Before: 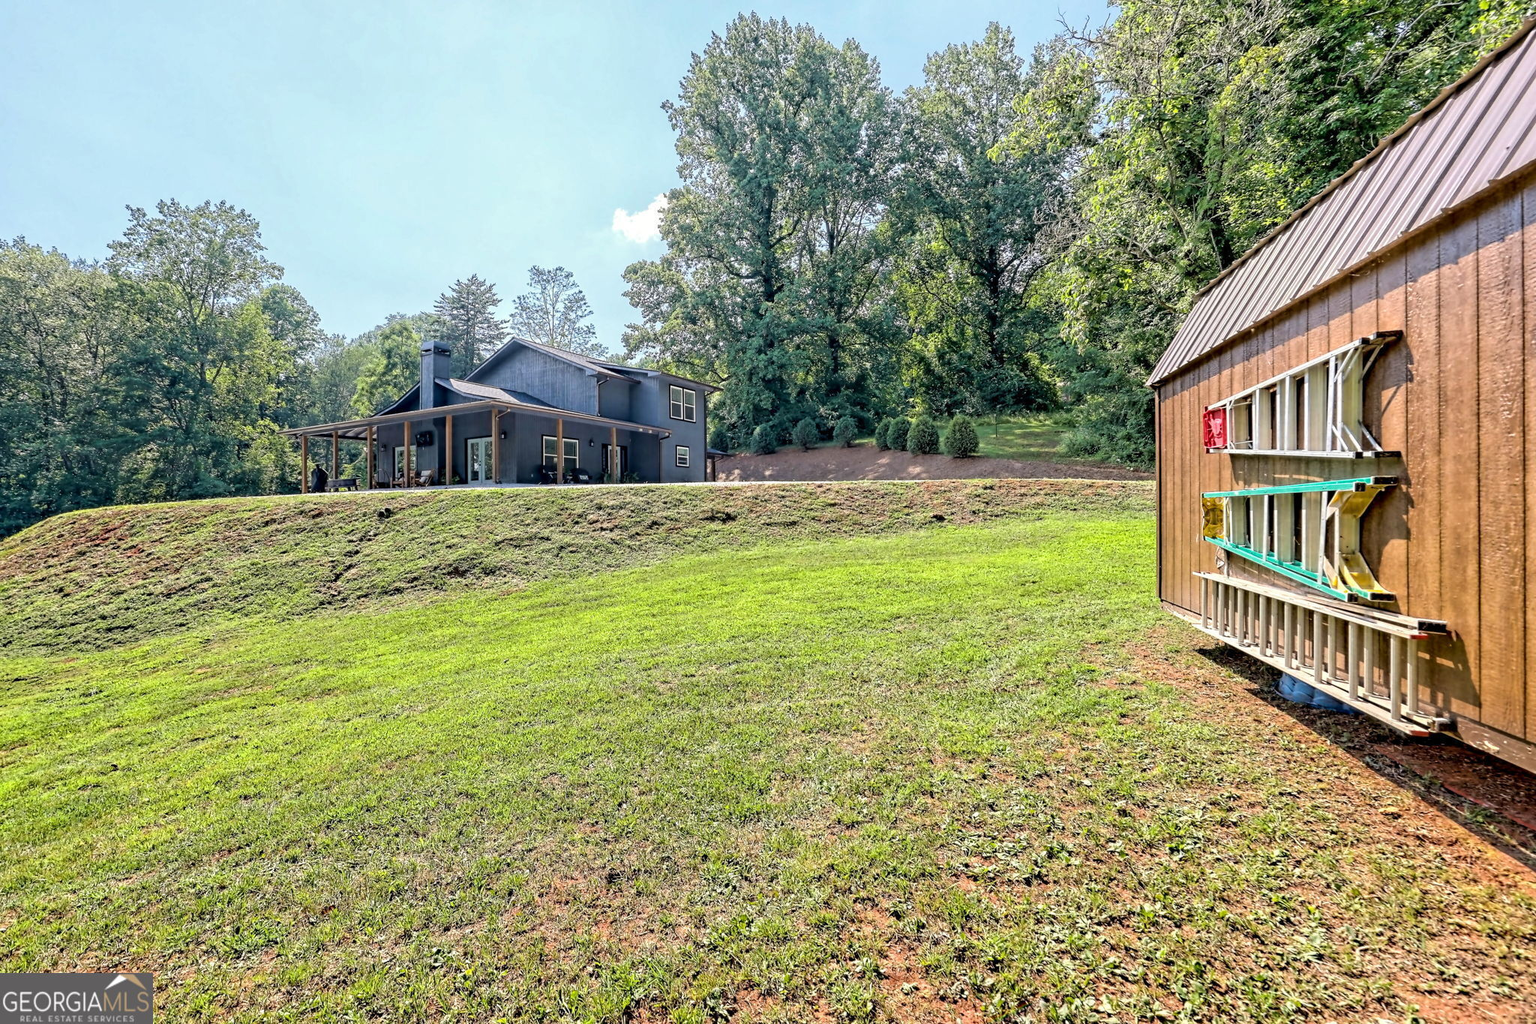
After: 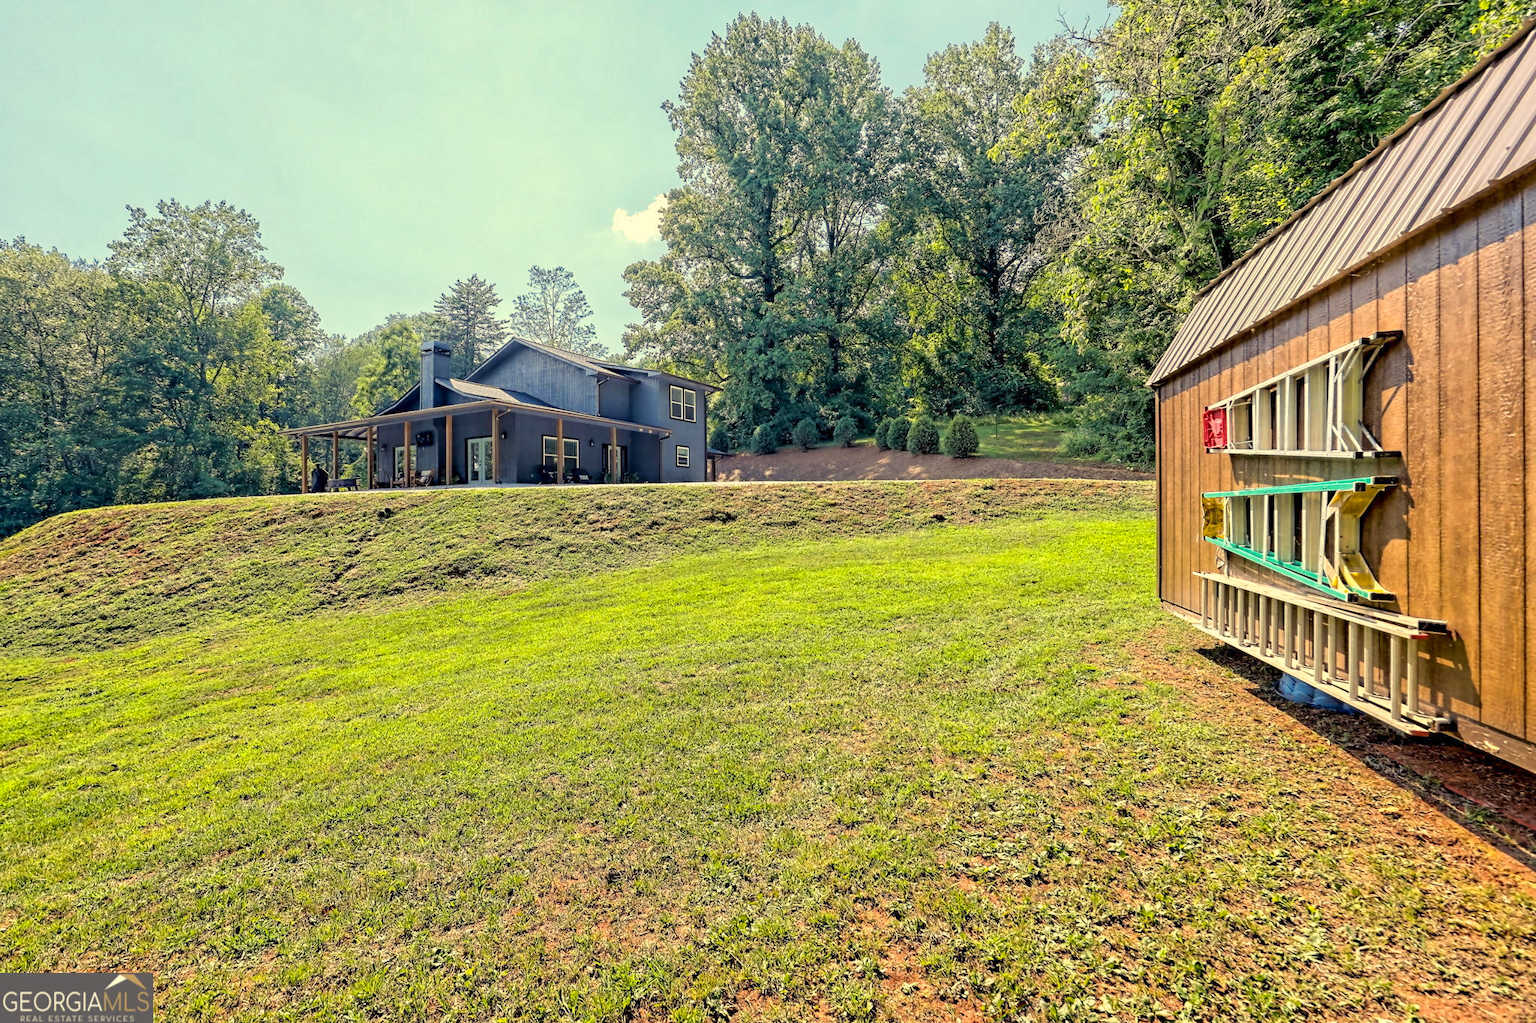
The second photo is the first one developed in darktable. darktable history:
color balance rgb: shadows lift › chroma 2.968%, shadows lift › hue 278.44°, highlights gain › chroma 7.903%, highlights gain › hue 85.06°, perceptual saturation grading › global saturation -0.07%, global vibrance 20%
